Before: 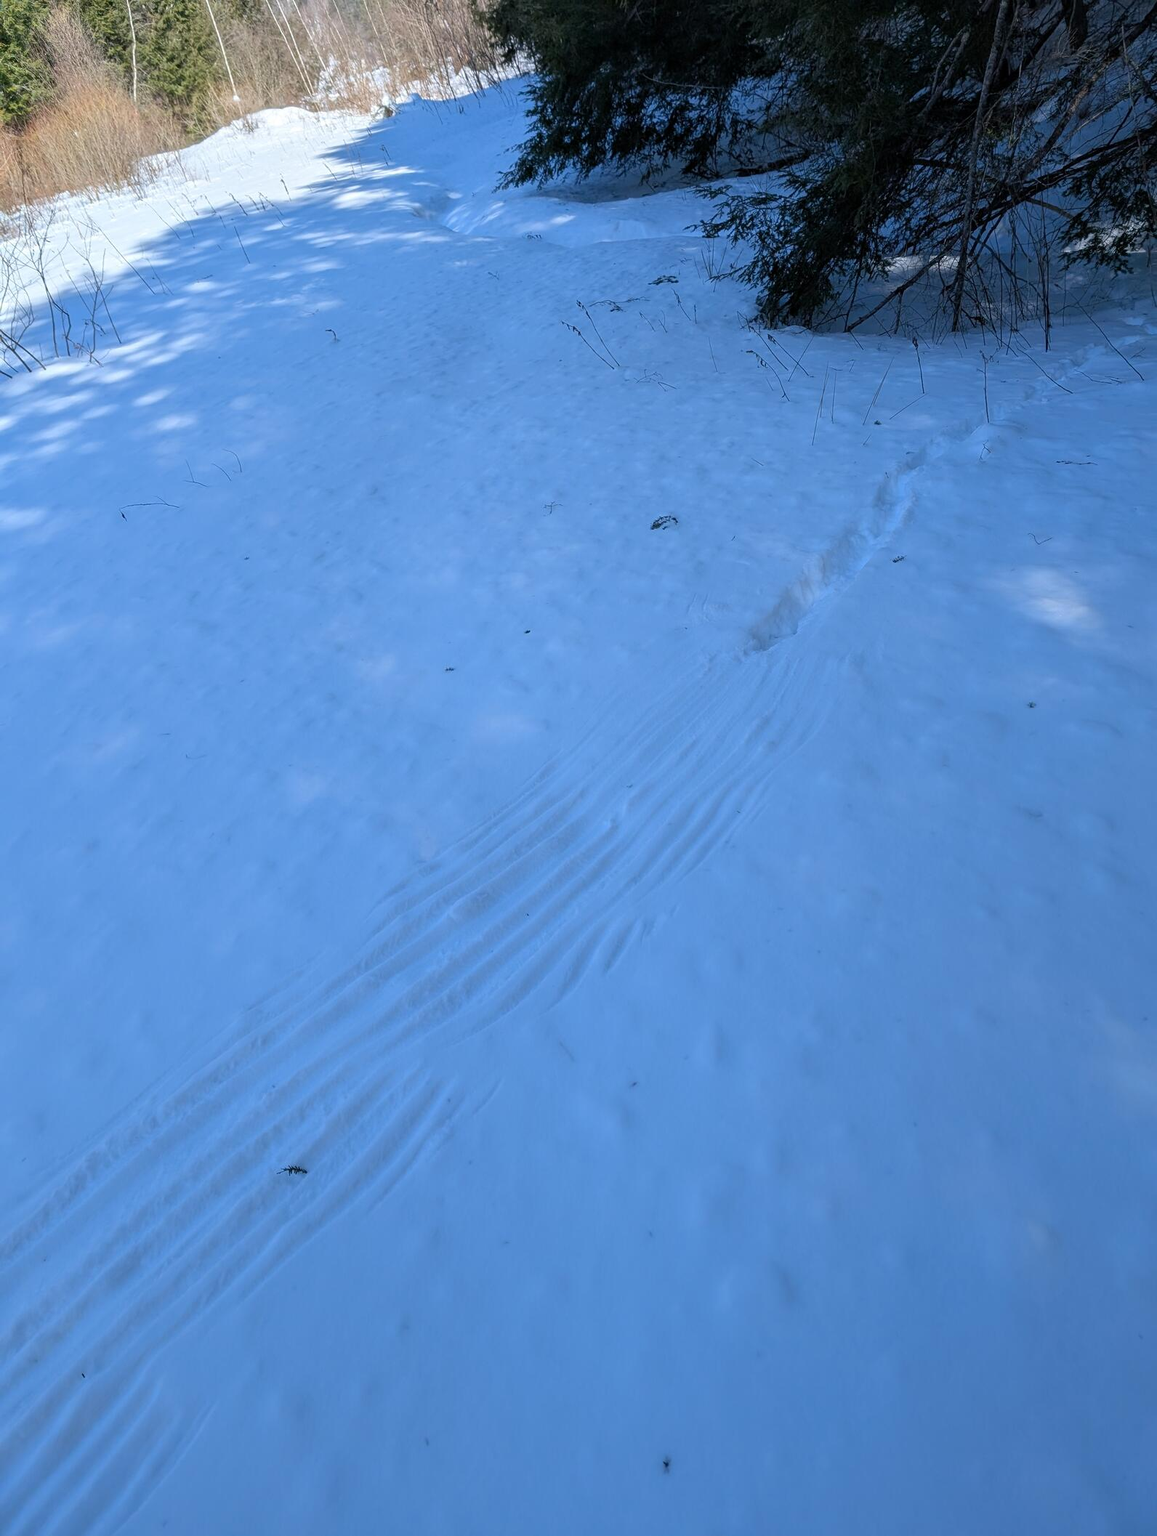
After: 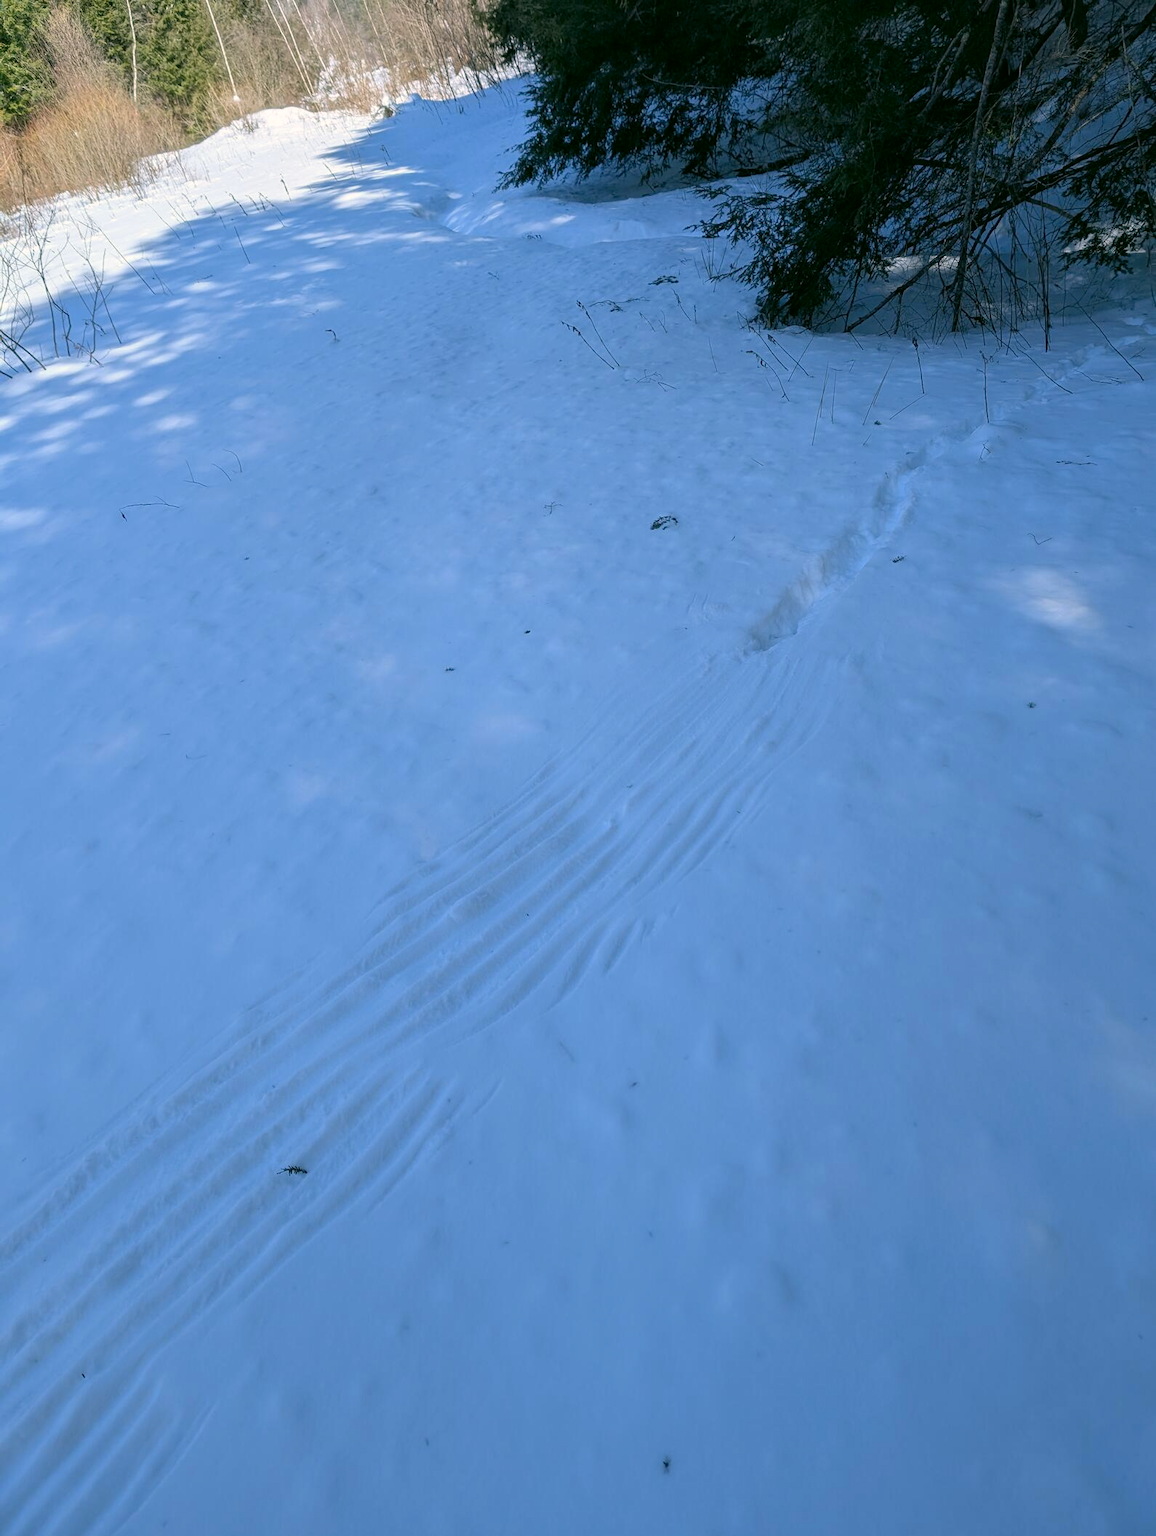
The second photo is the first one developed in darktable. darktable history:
color correction: highlights a* 4.16, highlights b* 4.98, shadows a* -7.98, shadows b* 4.59
